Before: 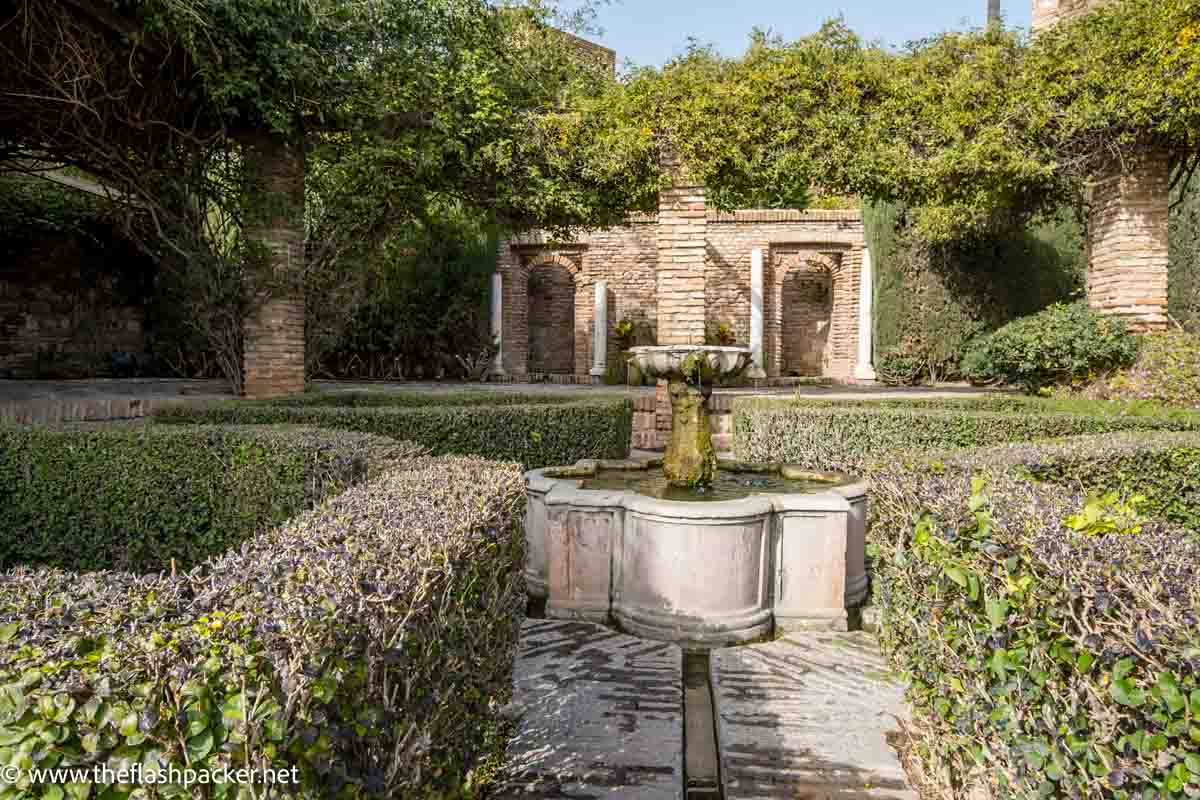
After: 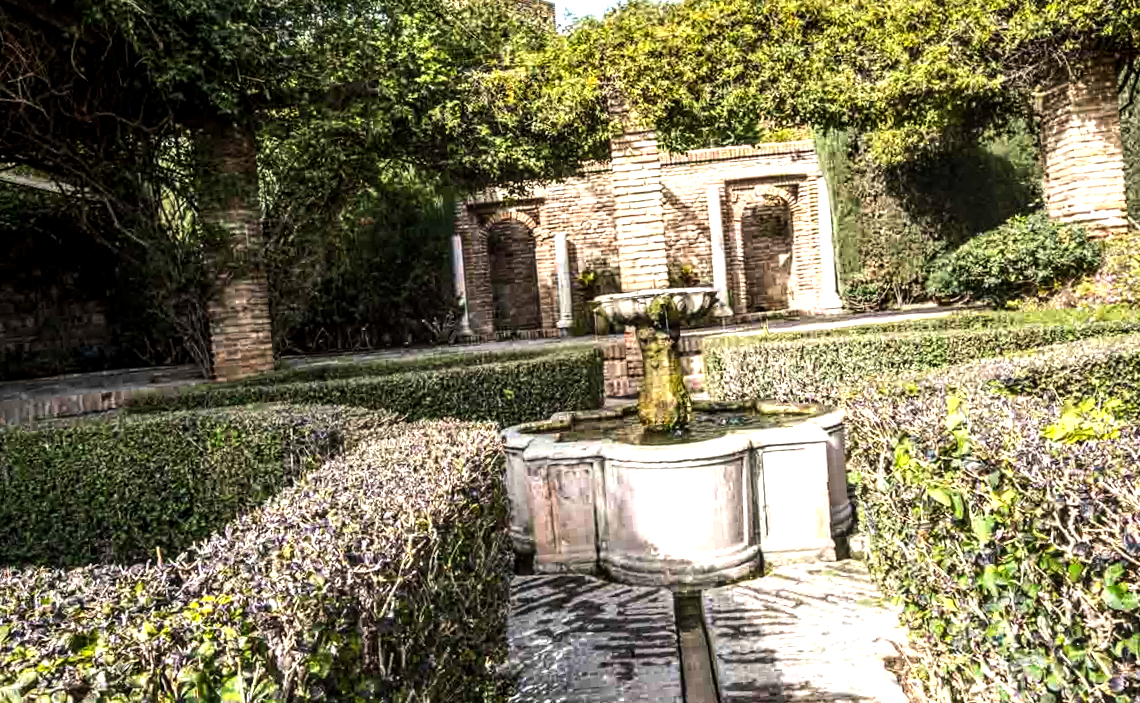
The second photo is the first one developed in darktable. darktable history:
rotate and perspective: rotation -5°, crop left 0.05, crop right 0.952, crop top 0.11, crop bottom 0.89
tone equalizer: -8 EV -1.08 EV, -7 EV -1.01 EV, -6 EV -0.867 EV, -5 EV -0.578 EV, -3 EV 0.578 EV, -2 EV 0.867 EV, -1 EV 1.01 EV, +0 EV 1.08 EV, edges refinement/feathering 500, mask exposure compensation -1.57 EV, preserve details no
local contrast: on, module defaults
